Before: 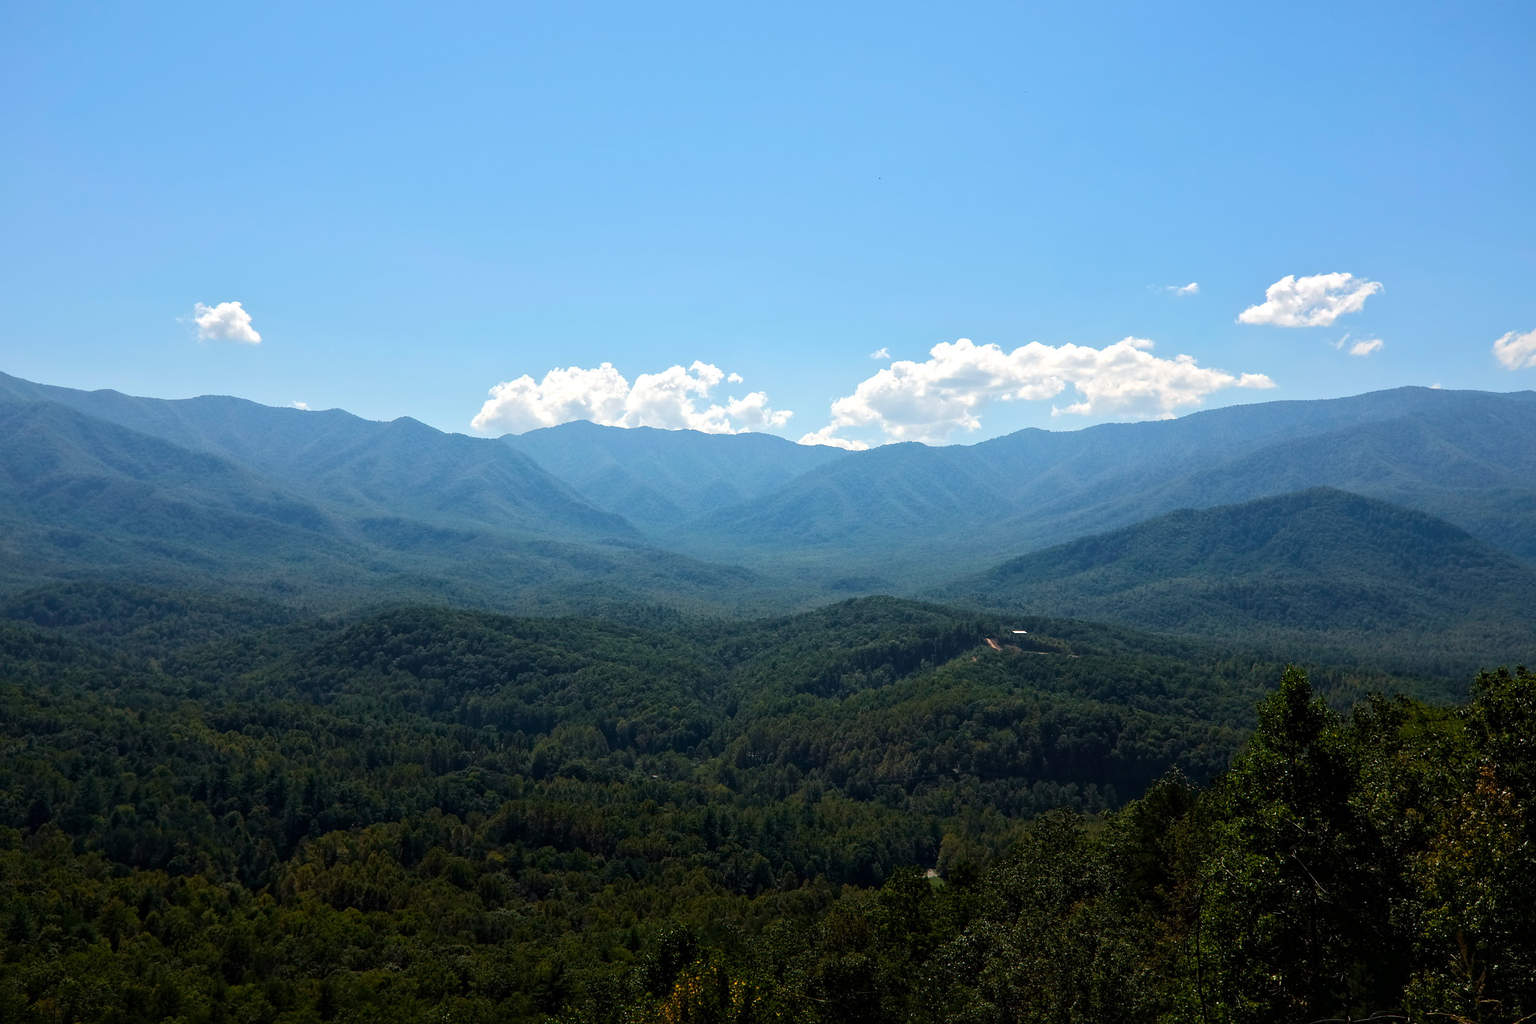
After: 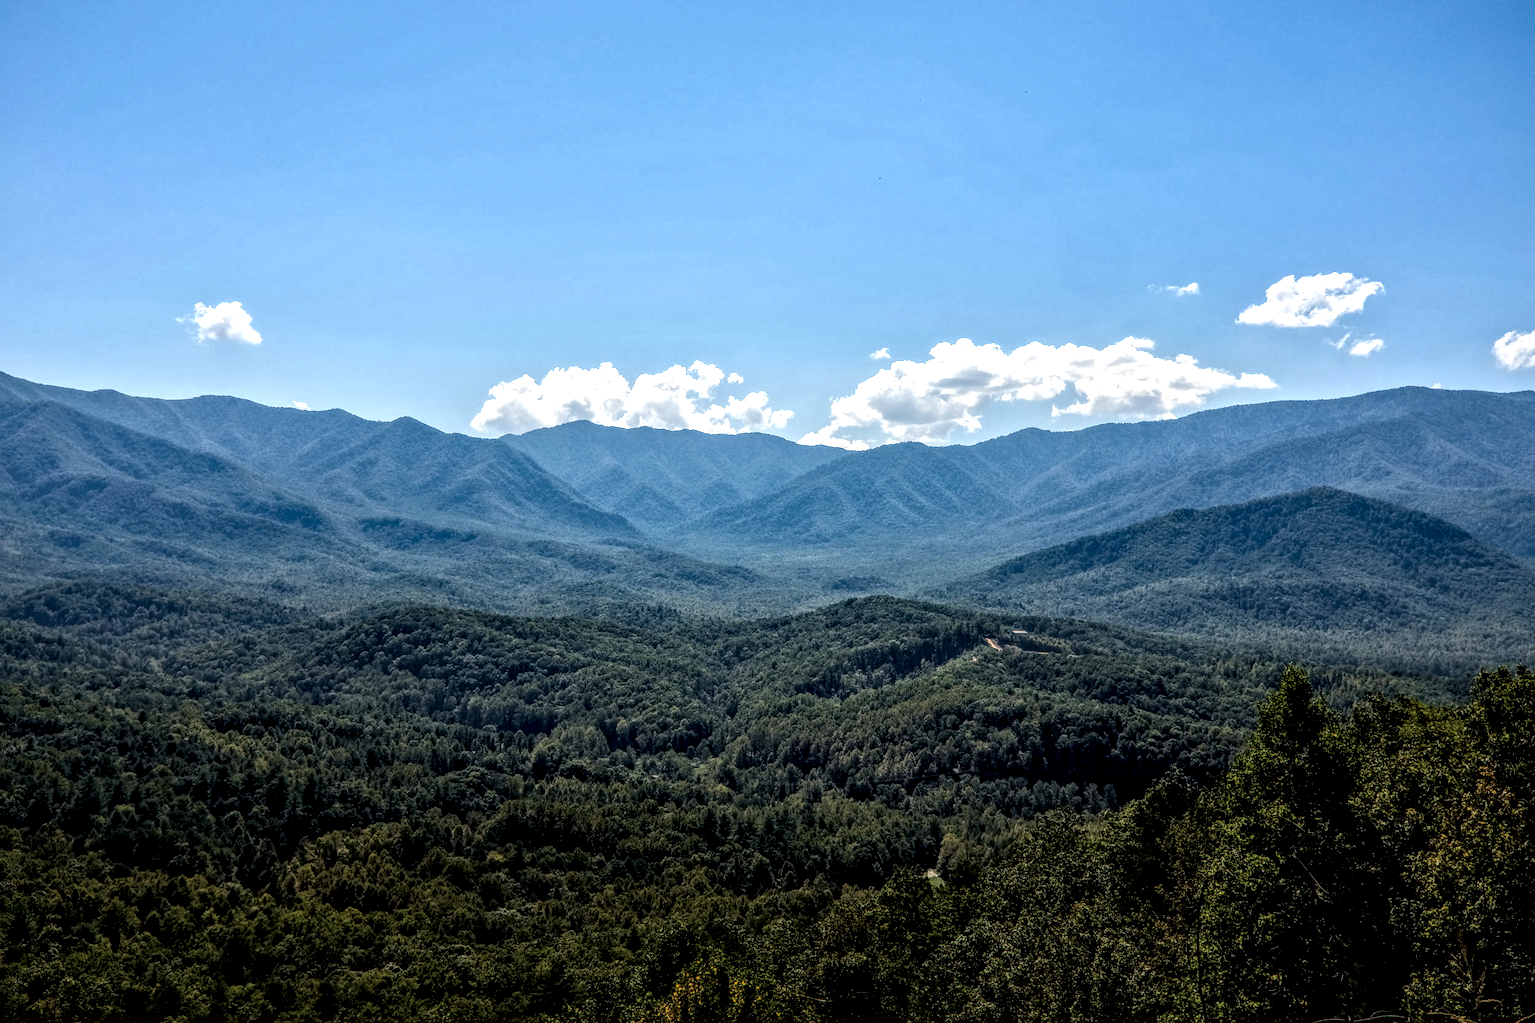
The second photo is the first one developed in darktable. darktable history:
local contrast: highlights 0%, shadows 0%, detail 300%, midtone range 0.3
color contrast: green-magenta contrast 0.8, blue-yellow contrast 1.1, unbound 0
